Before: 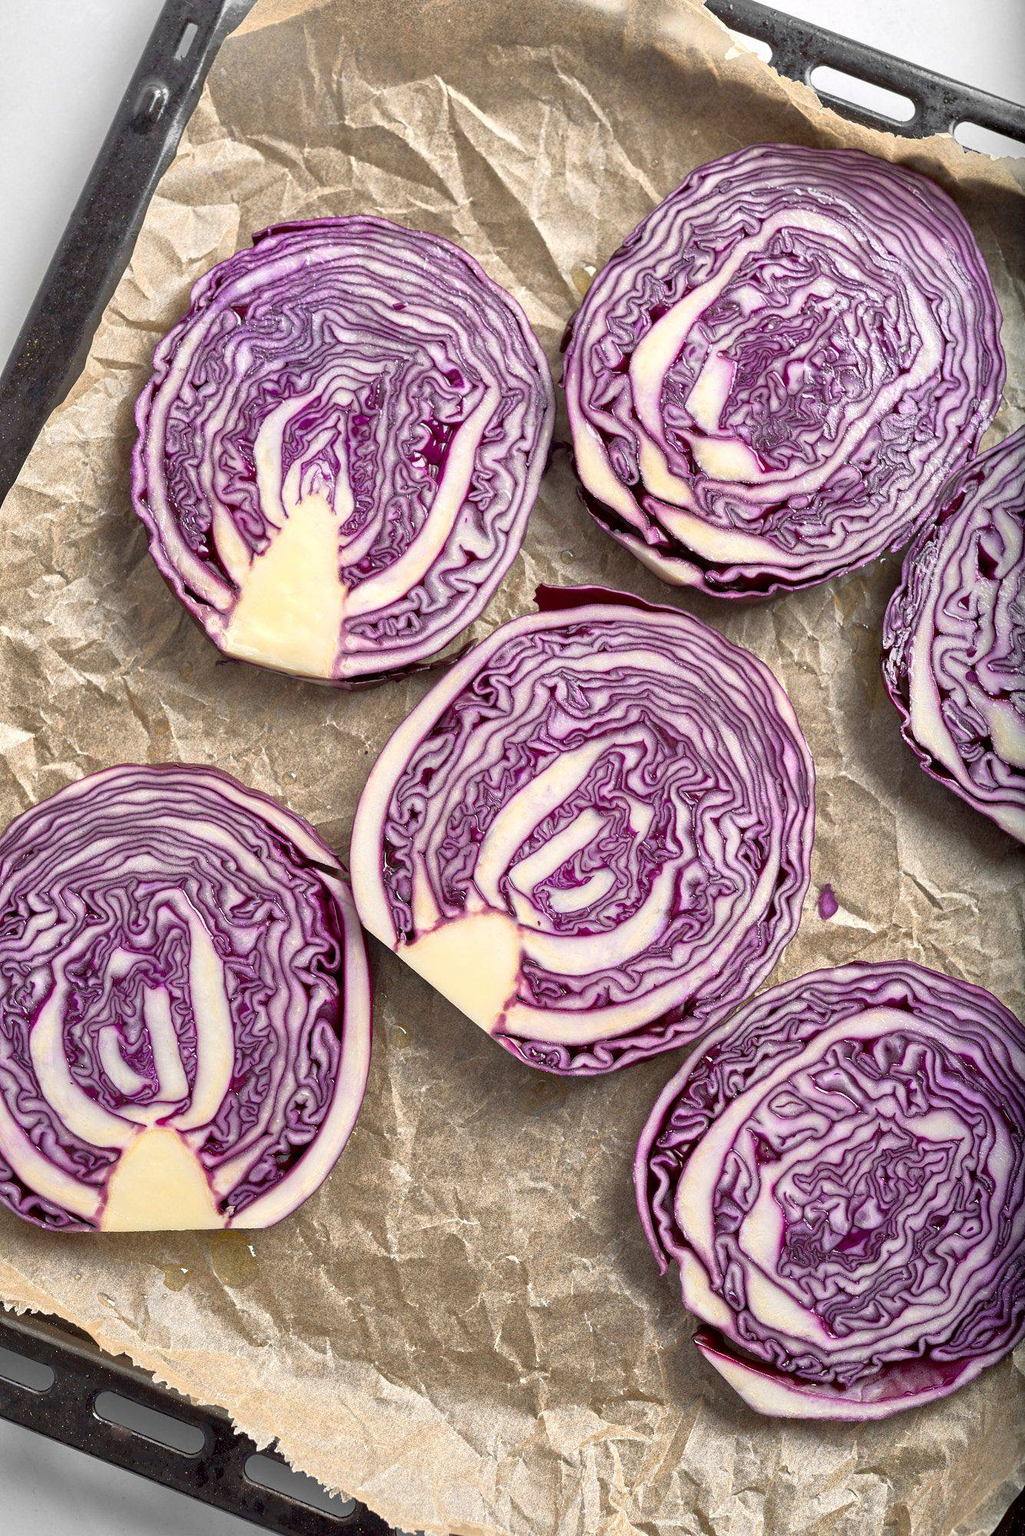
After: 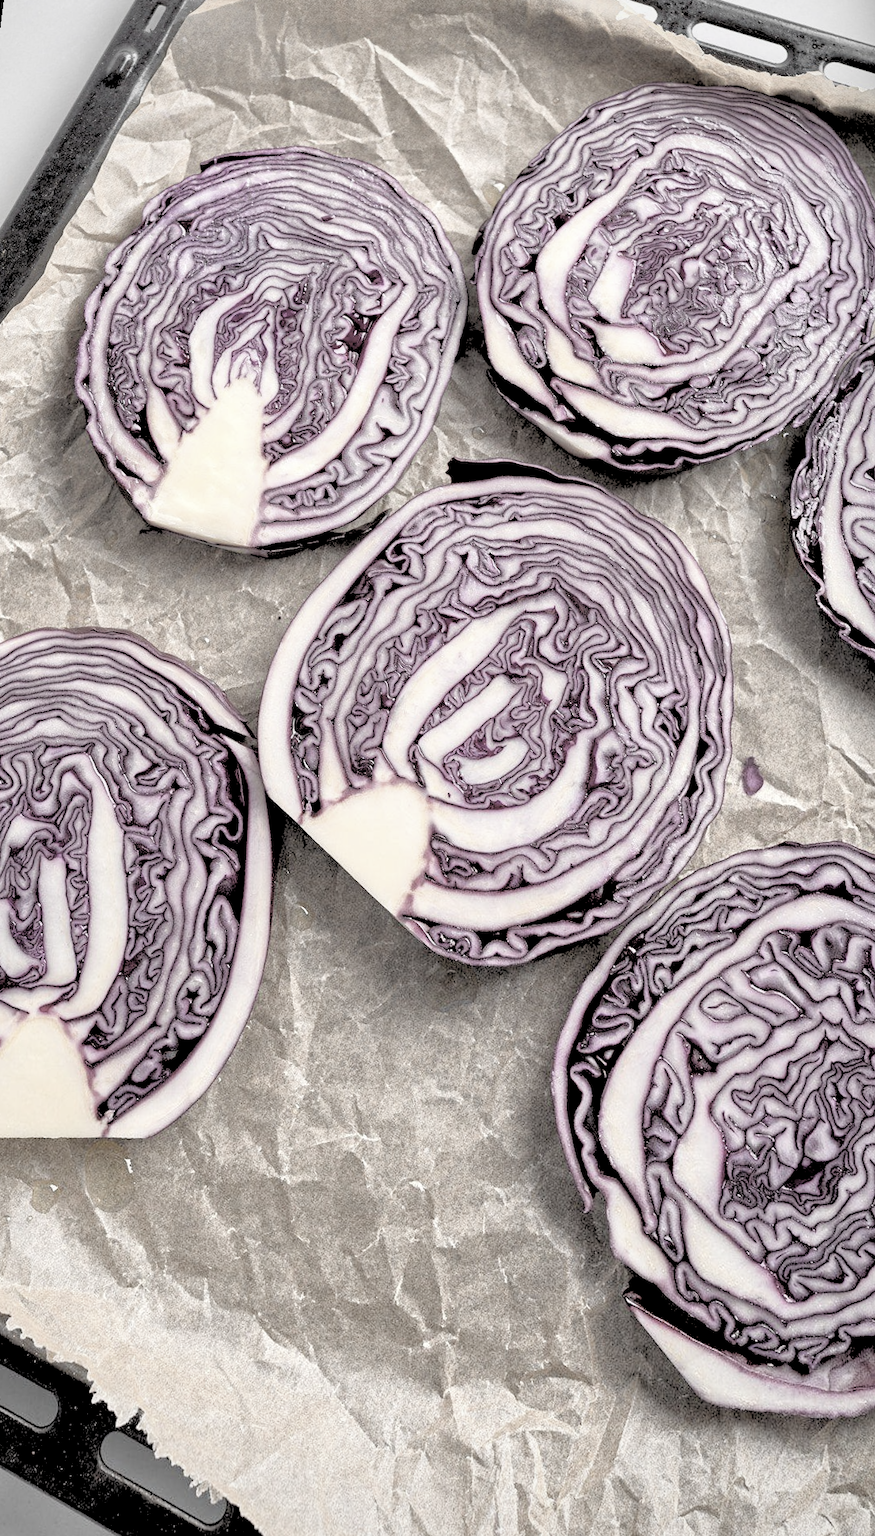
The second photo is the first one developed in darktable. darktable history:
rotate and perspective: rotation 0.72°, lens shift (vertical) -0.352, lens shift (horizontal) -0.051, crop left 0.152, crop right 0.859, crop top 0.019, crop bottom 0.964
vignetting: brightness -0.233, saturation 0.141
color correction: saturation 0.3
rgb levels: levels [[0.027, 0.429, 0.996], [0, 0.5, 1], [0, 0.5, 1]]
